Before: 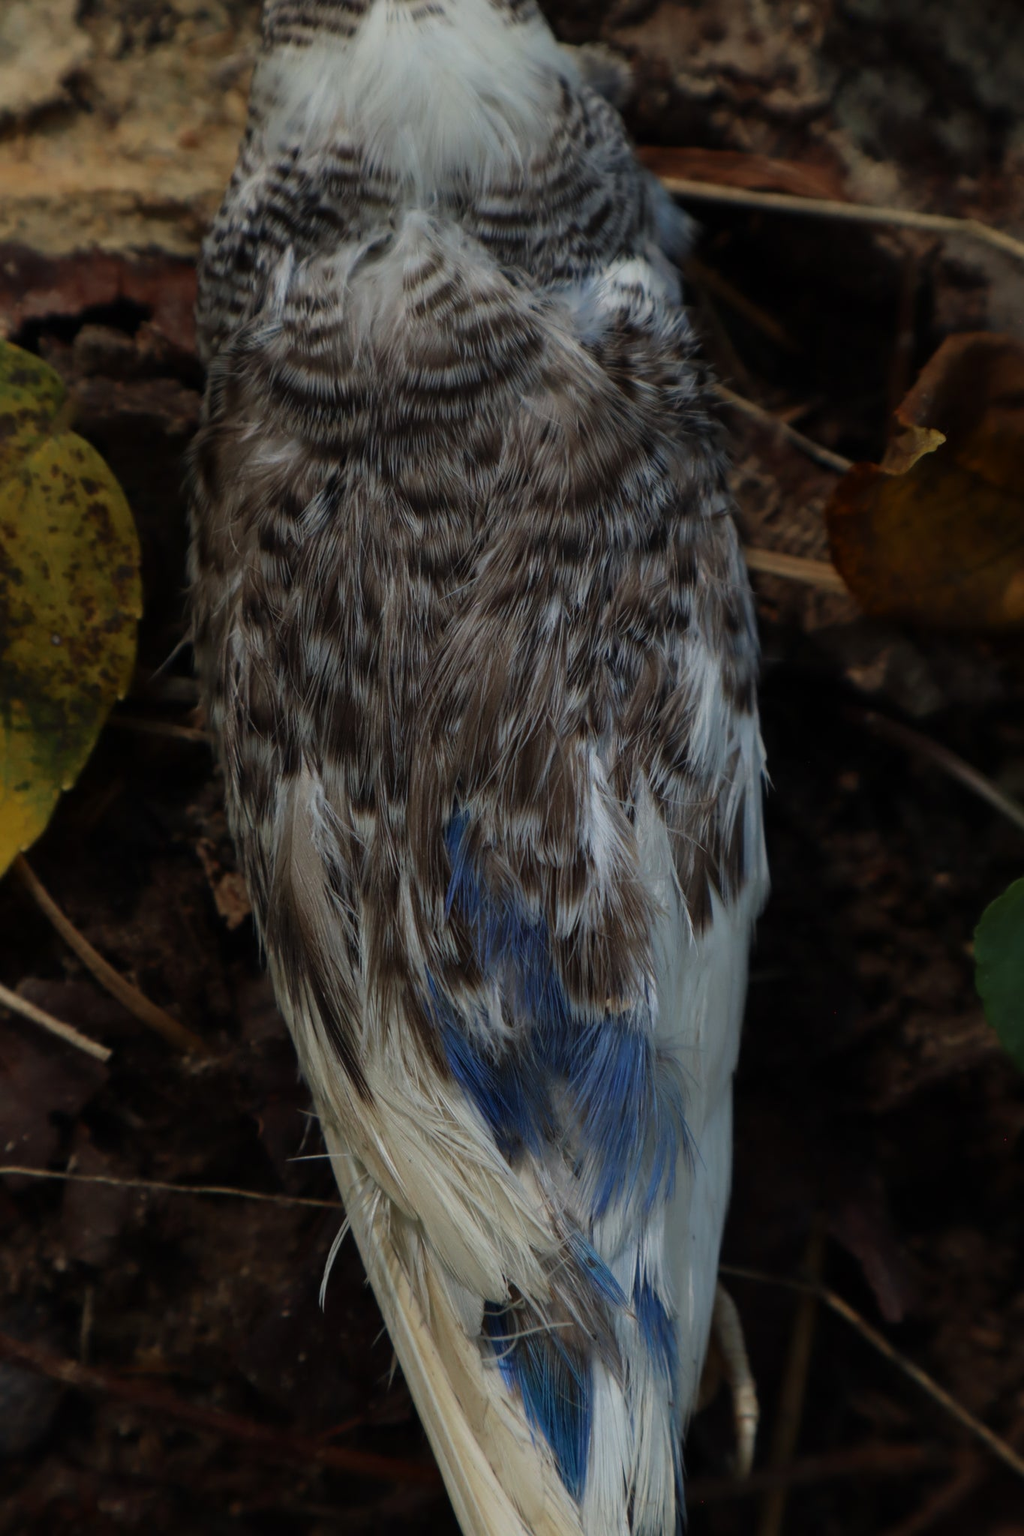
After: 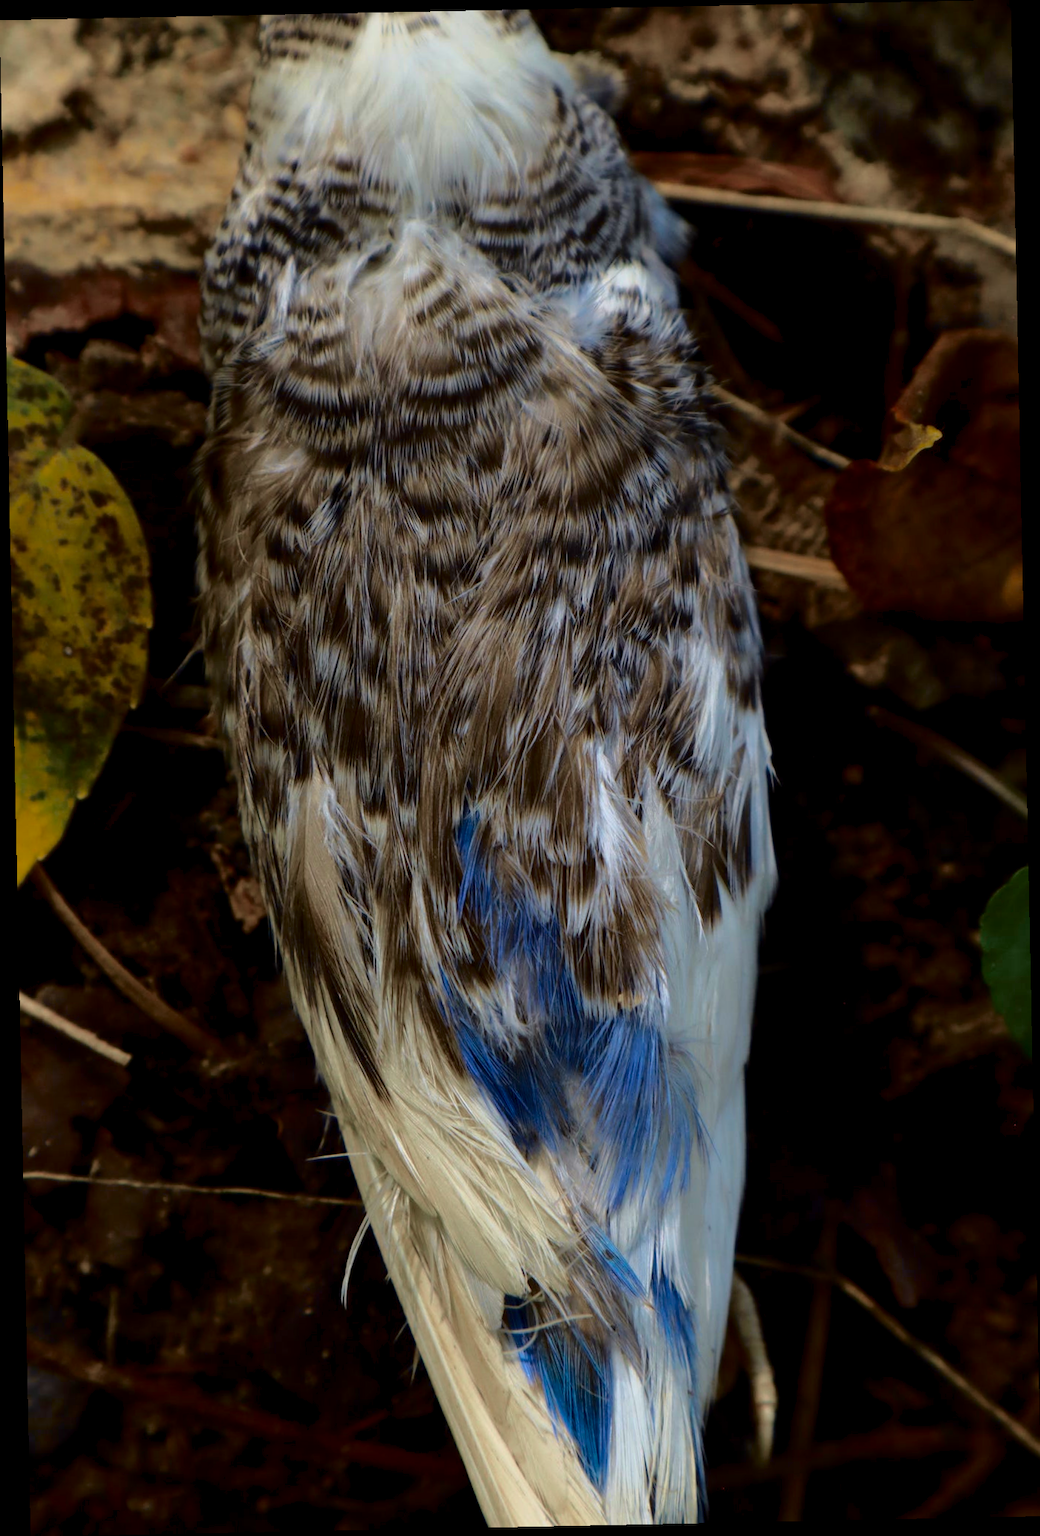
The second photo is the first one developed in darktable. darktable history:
tone curve: curves: ch0 [(0.024, 0) (0.075, 0.034) (0.145, 0.098) (0.257, 0.259) (0.408, 0.45) (0.611, 0.64) (0.81, 0.857) (1, 1)]; ch1 [(0, 0) (0.287, 0.198) (0.501, 0.506) (0.56, 0.57) (0.712, 0.777) (0.976, 0.992)]; ch2 [(0, 0) (0.5, 0.5) (0.523, 0.552) (0.59, 0.603) (0.681, 0.754) (1, 1)], color space Lab, independent channels, preserve colors none
exposure: black level correction 0.001, exposure 0.5 EV, compensate exposure bias true, compensate highlight preservation false
rotate and perspective: rotation -1.17°, automatic cropping off
